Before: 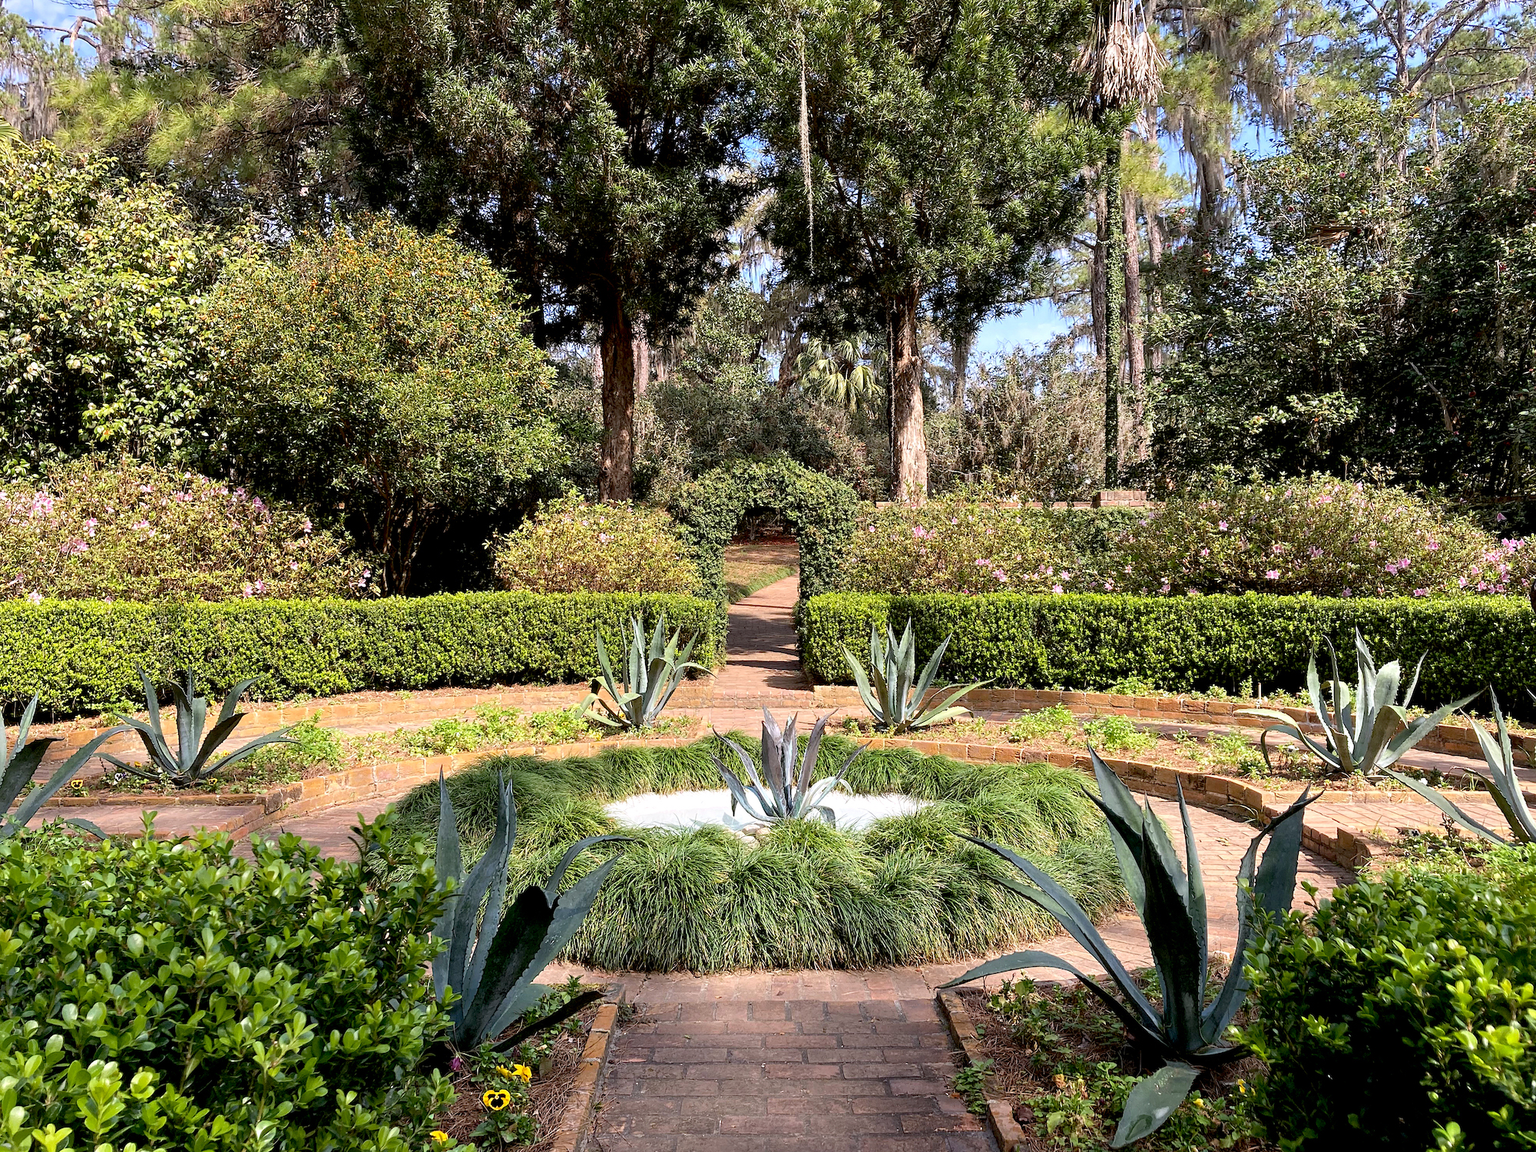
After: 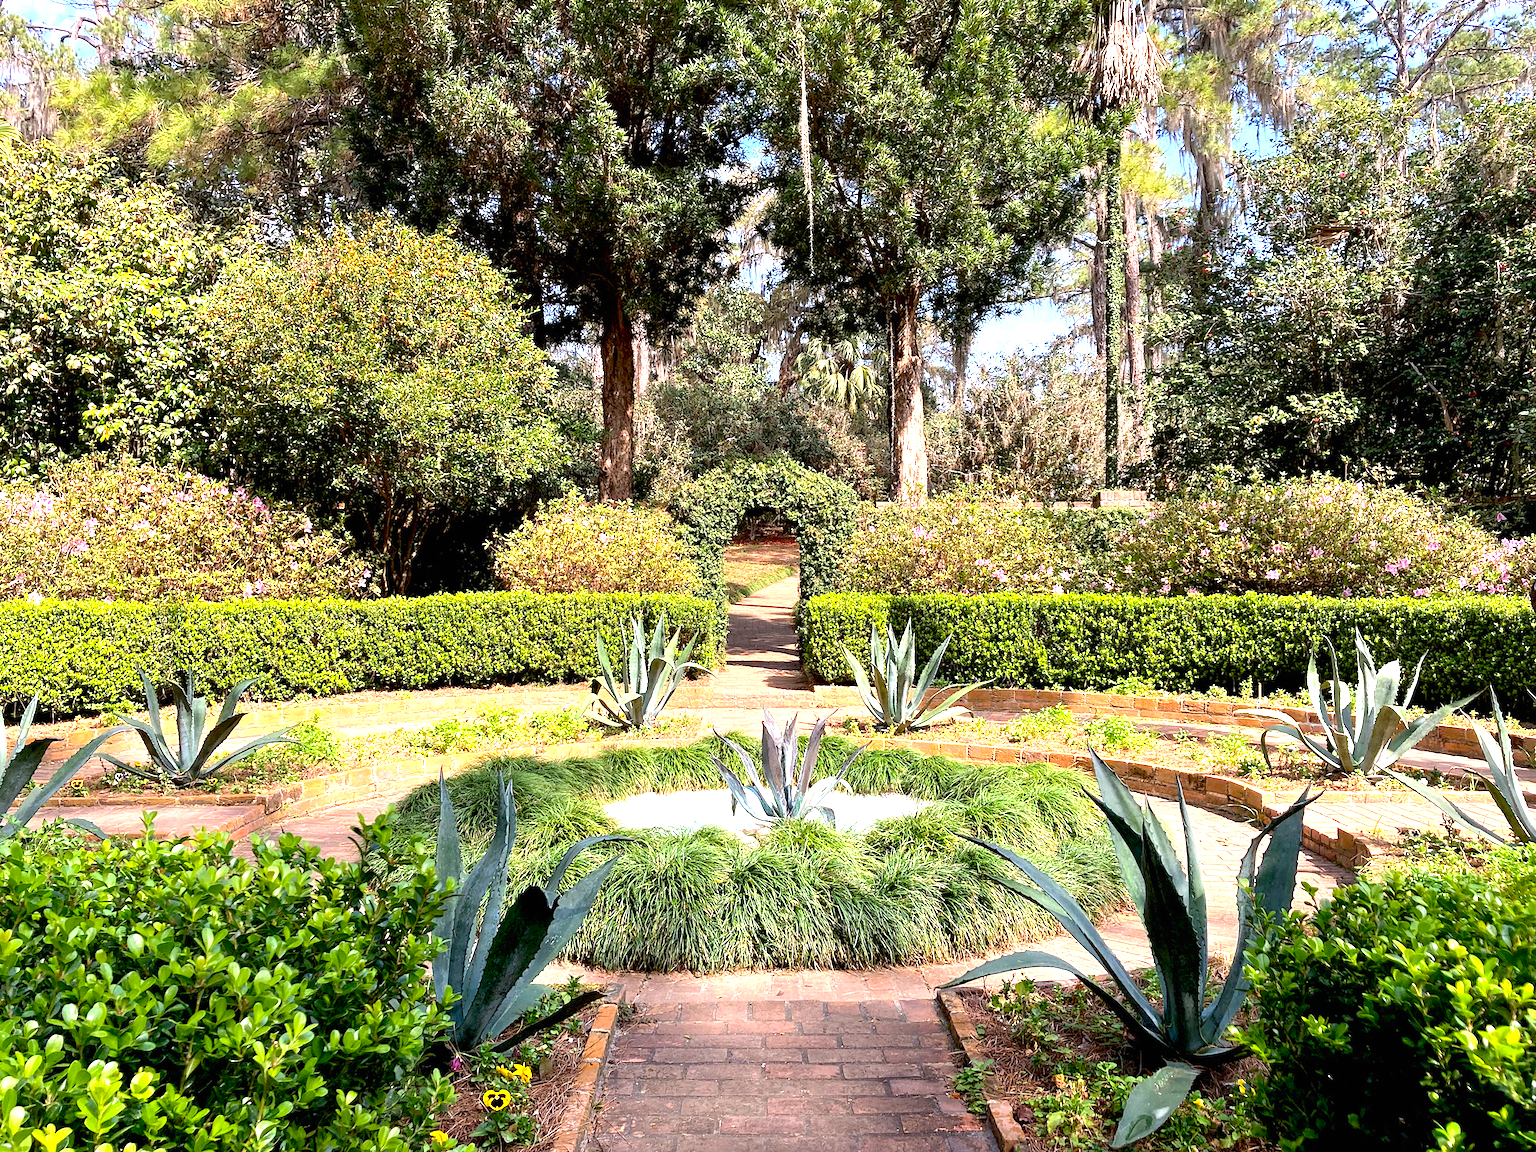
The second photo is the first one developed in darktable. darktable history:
exposure: black level correction 0, exposure 0.891 EV, compensate highlight preservation false
